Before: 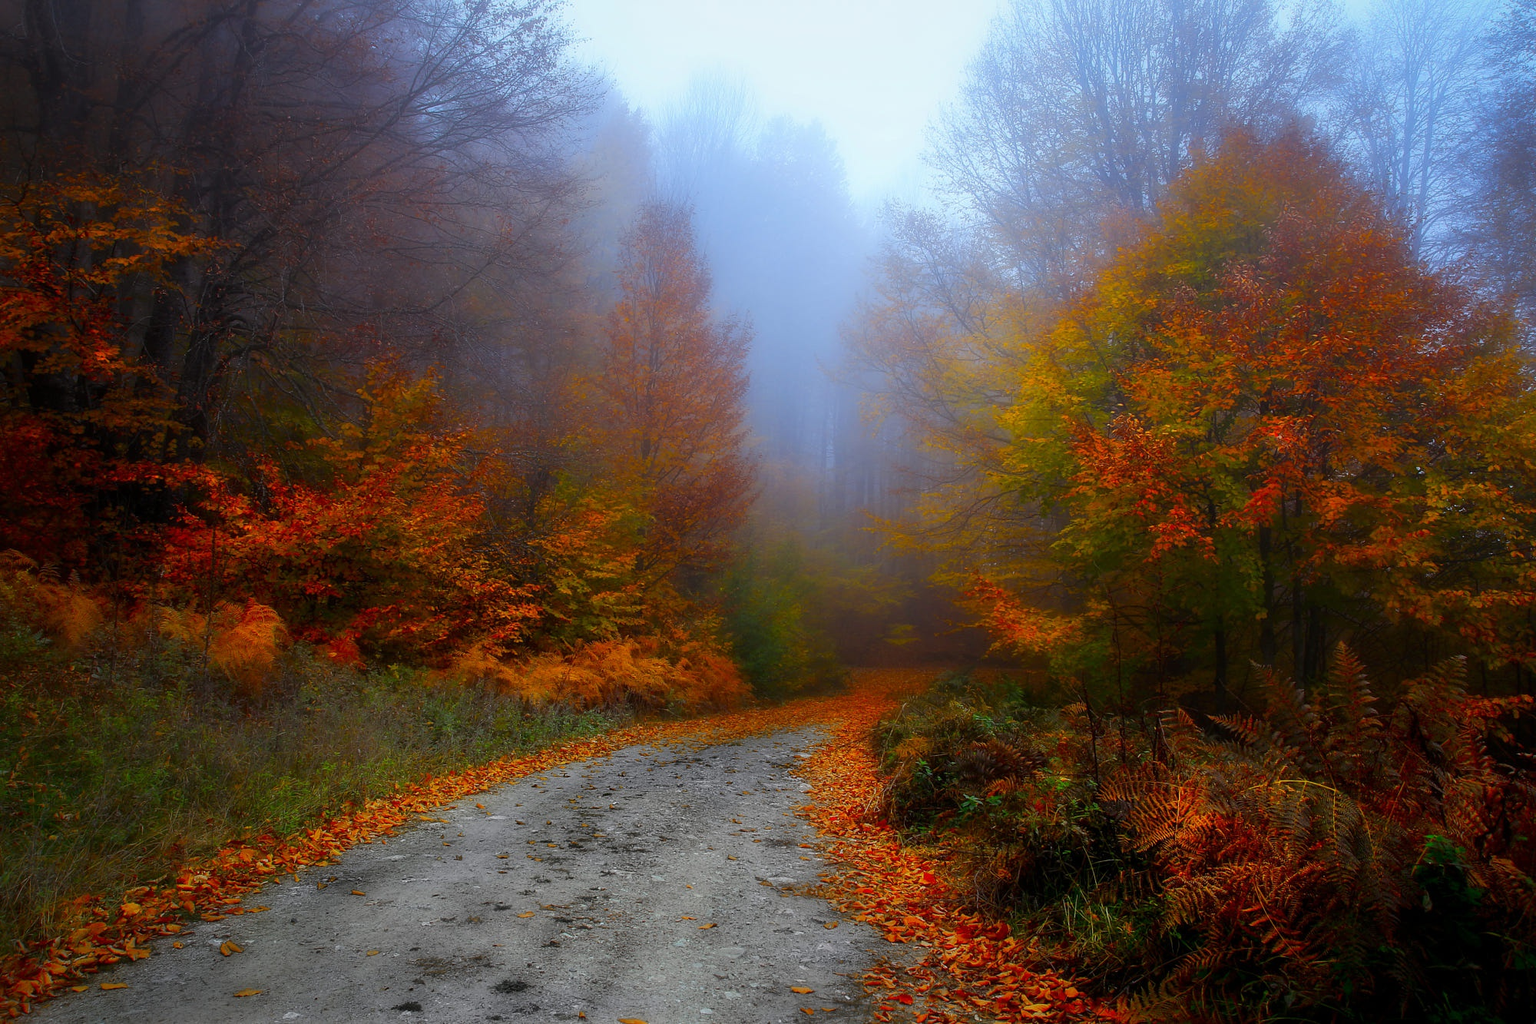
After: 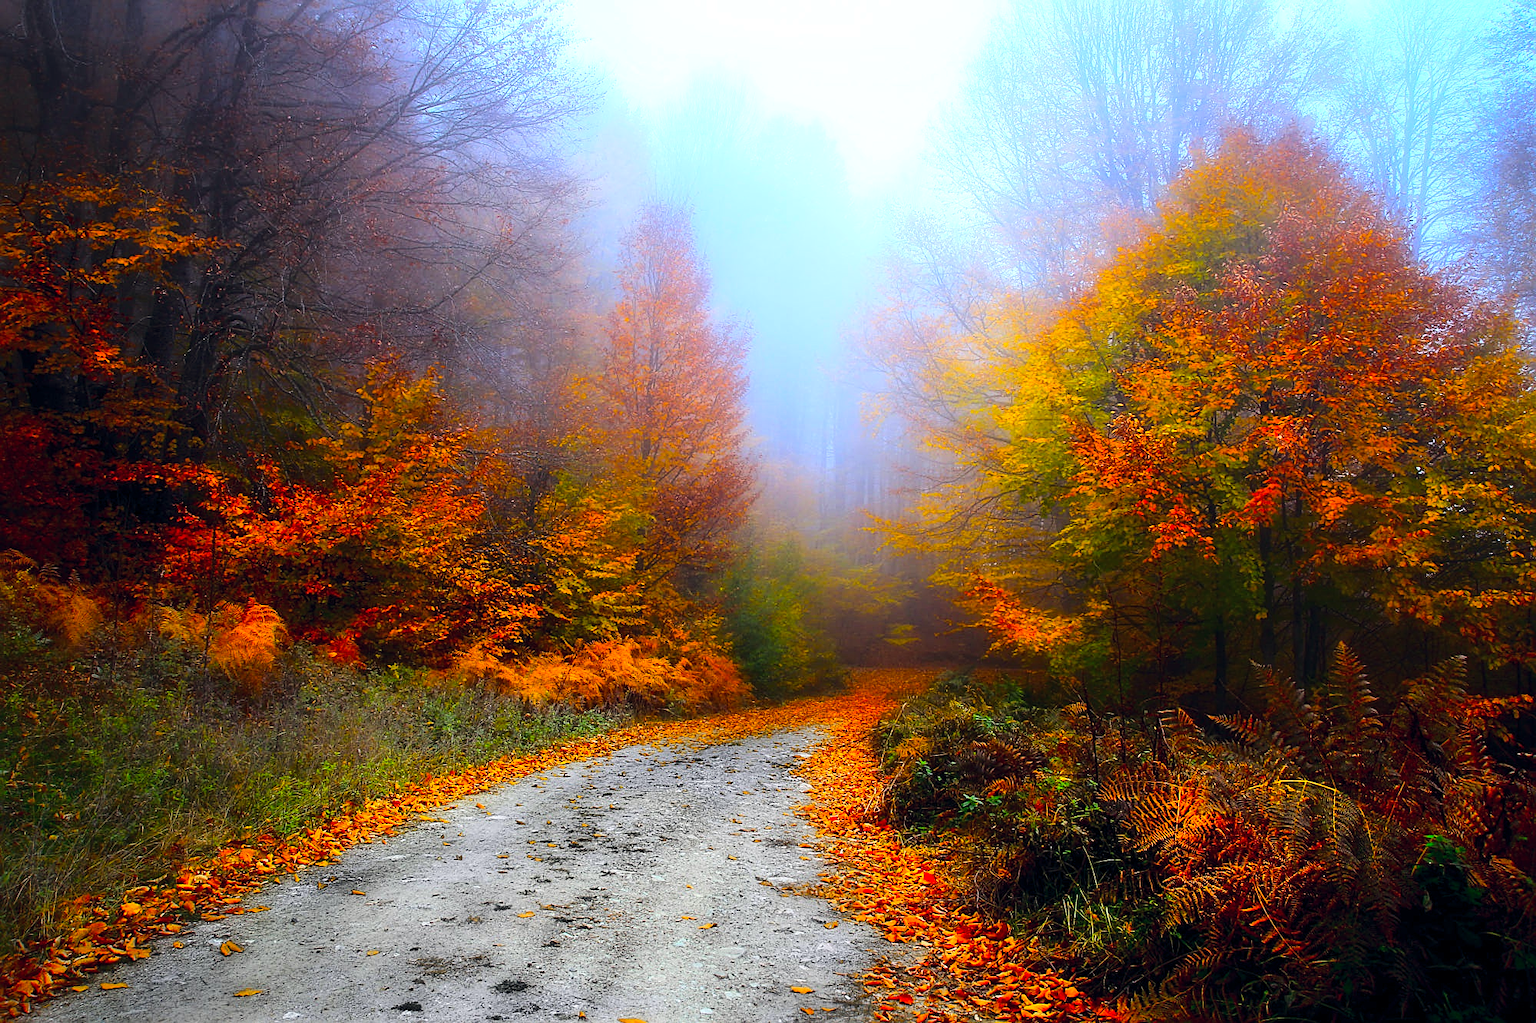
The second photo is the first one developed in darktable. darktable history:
sharpen: on, module defaults
color balance rgb: global offset › chroma 0.063%, global offset › hue 253.15°, perceptual saturation grading › global saturation 25.927%
exposure: black level correction 0, exposure 0.69 EV, compensate highlight preservation false
base curve: curves: ch0 [(0, 0) (0.032, 0.025) (0.121, 0.166) (0.206, 0.329) (0.605, 0.79) (1, 1)]
